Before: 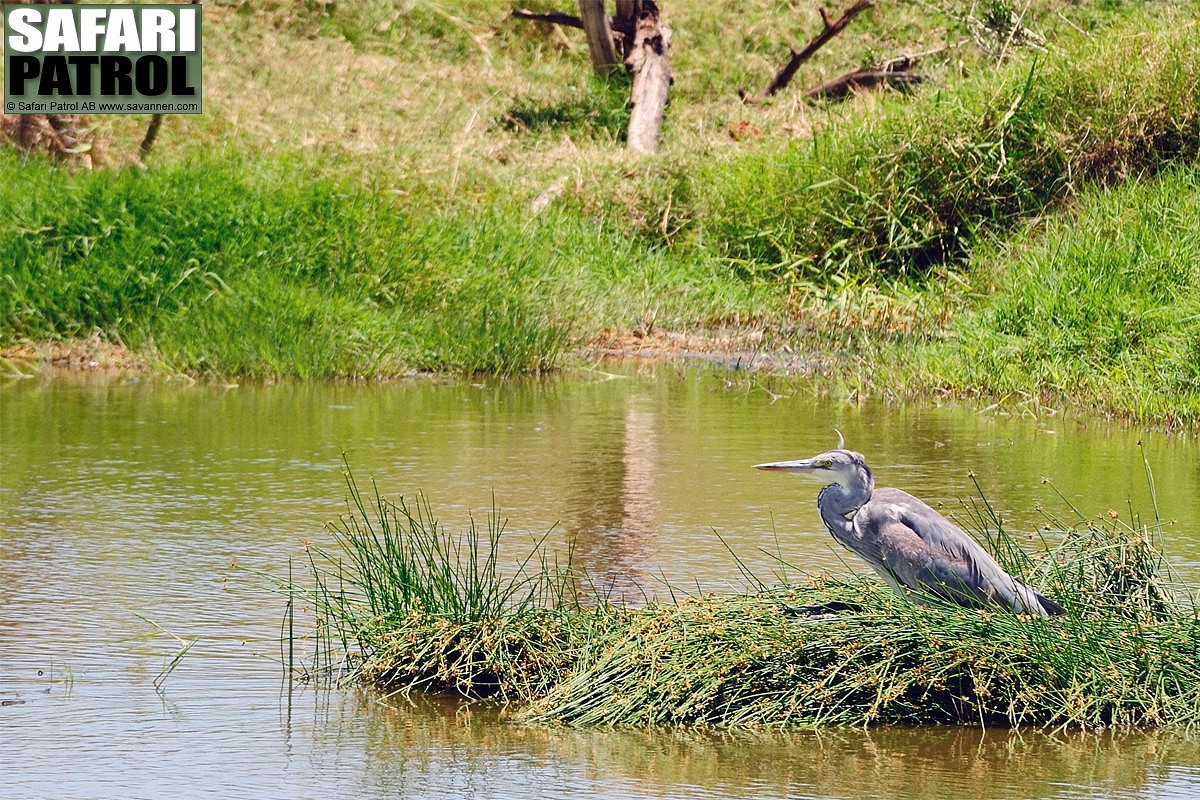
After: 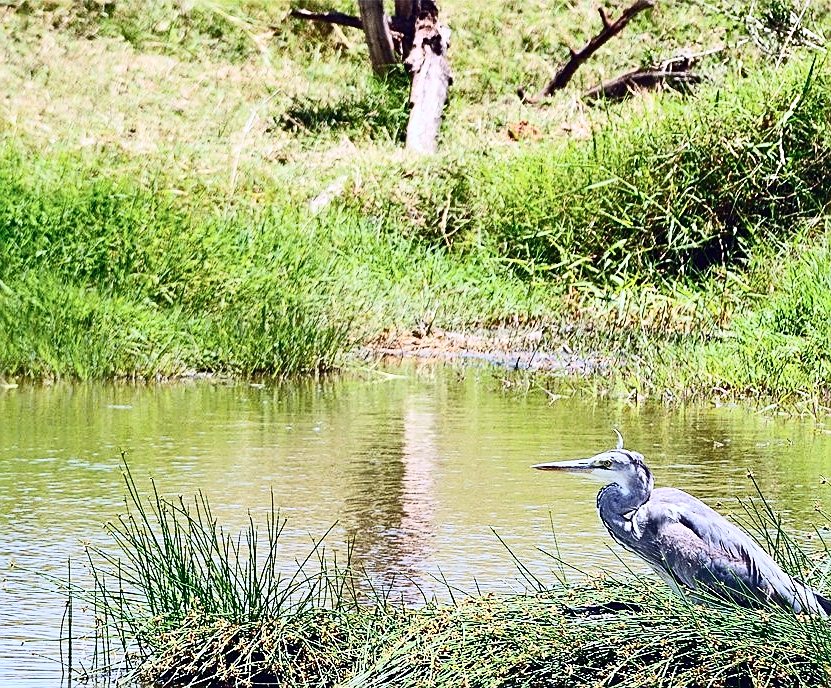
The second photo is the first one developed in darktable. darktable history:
white balance: red 0.948, green 1.02, blue 1.176
sharpen: on, module defaults
contrast brightness saturation: contrast 0.39, brightness 0.1
crop: left 18.479%, right 12.2%, bottom 13.971%
